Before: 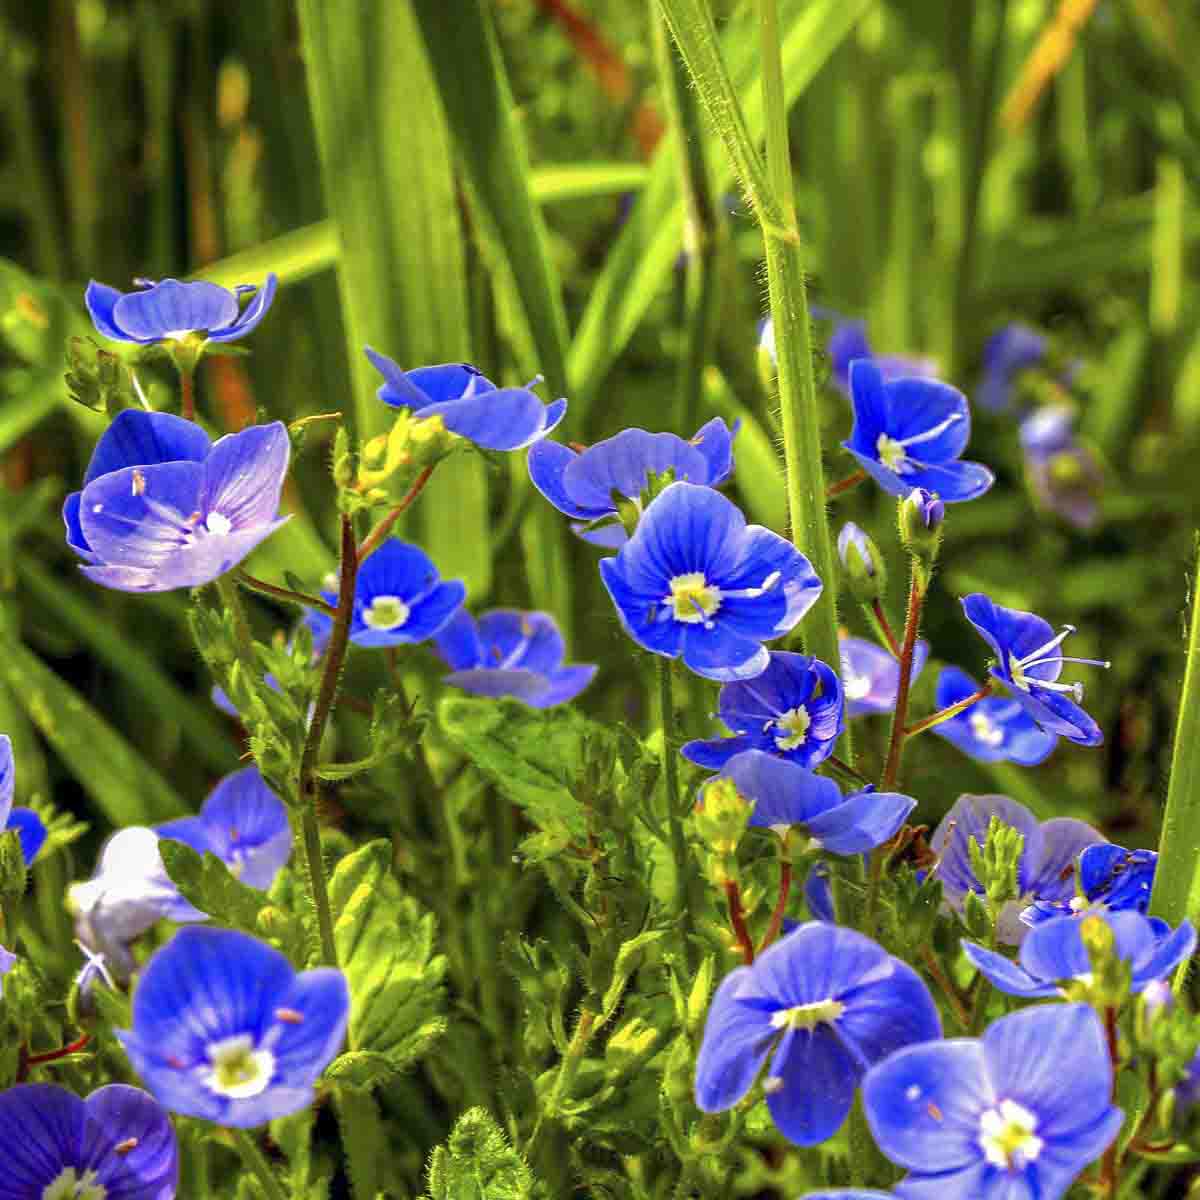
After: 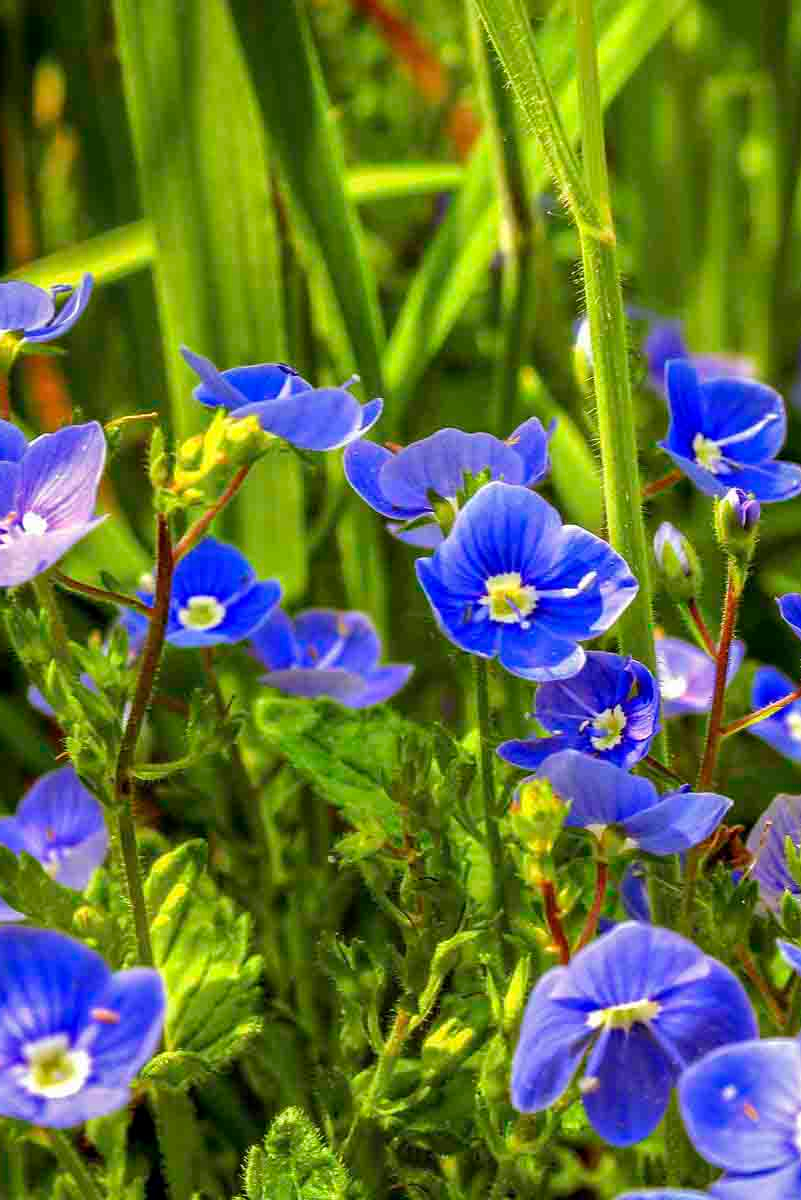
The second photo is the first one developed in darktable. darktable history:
crop: left 15.412%, right 17.782%
